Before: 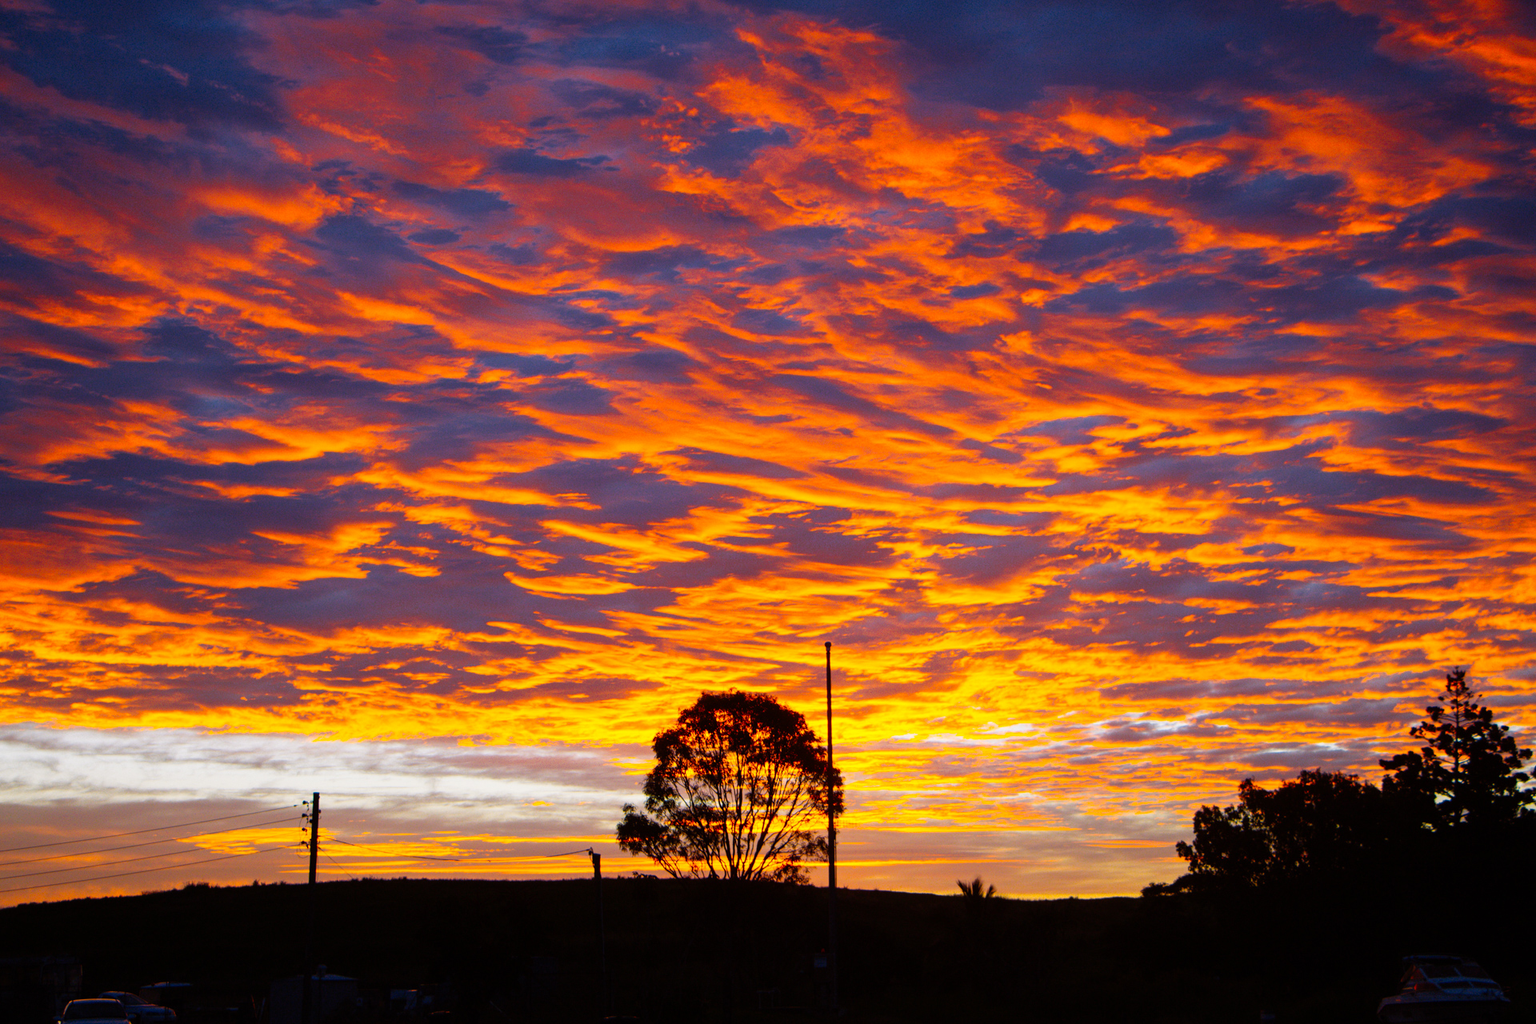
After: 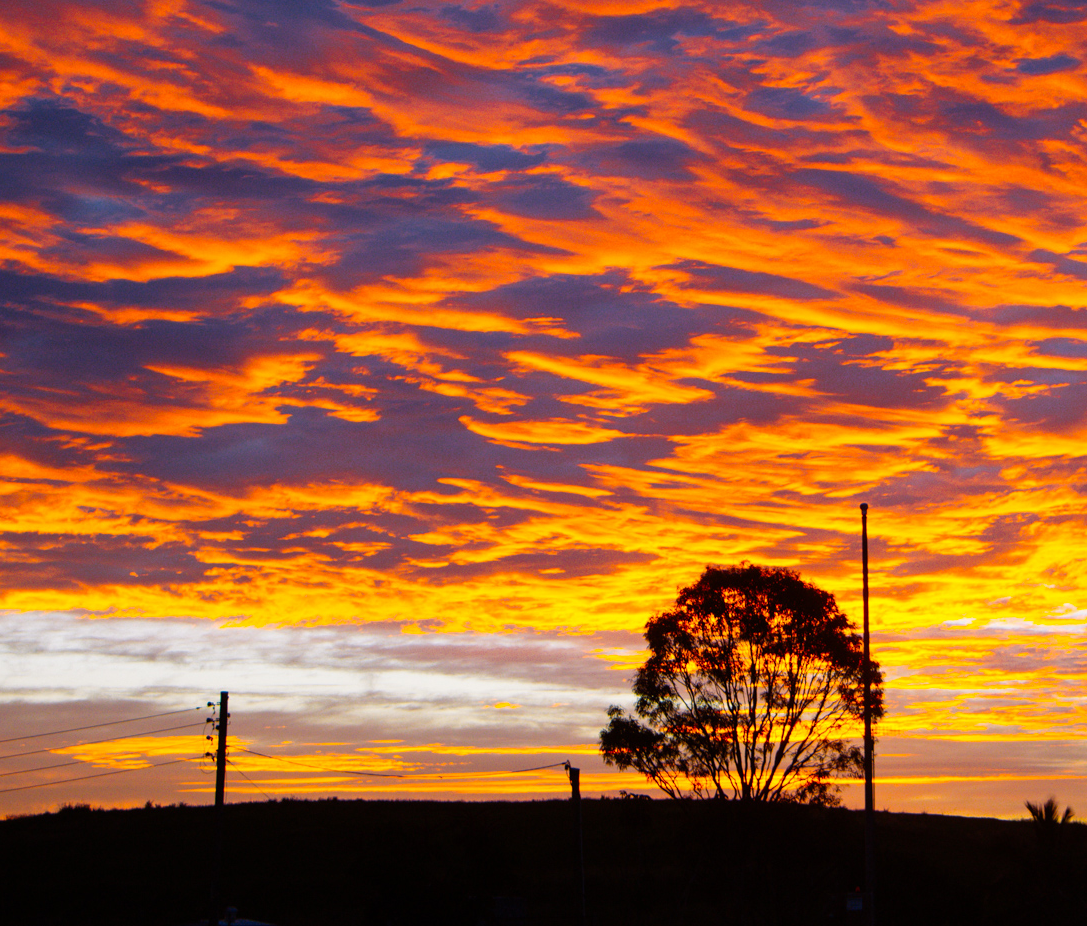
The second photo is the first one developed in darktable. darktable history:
crop: left 8.924%, top 23.393%, right 34.432%, bottom 4.263%
